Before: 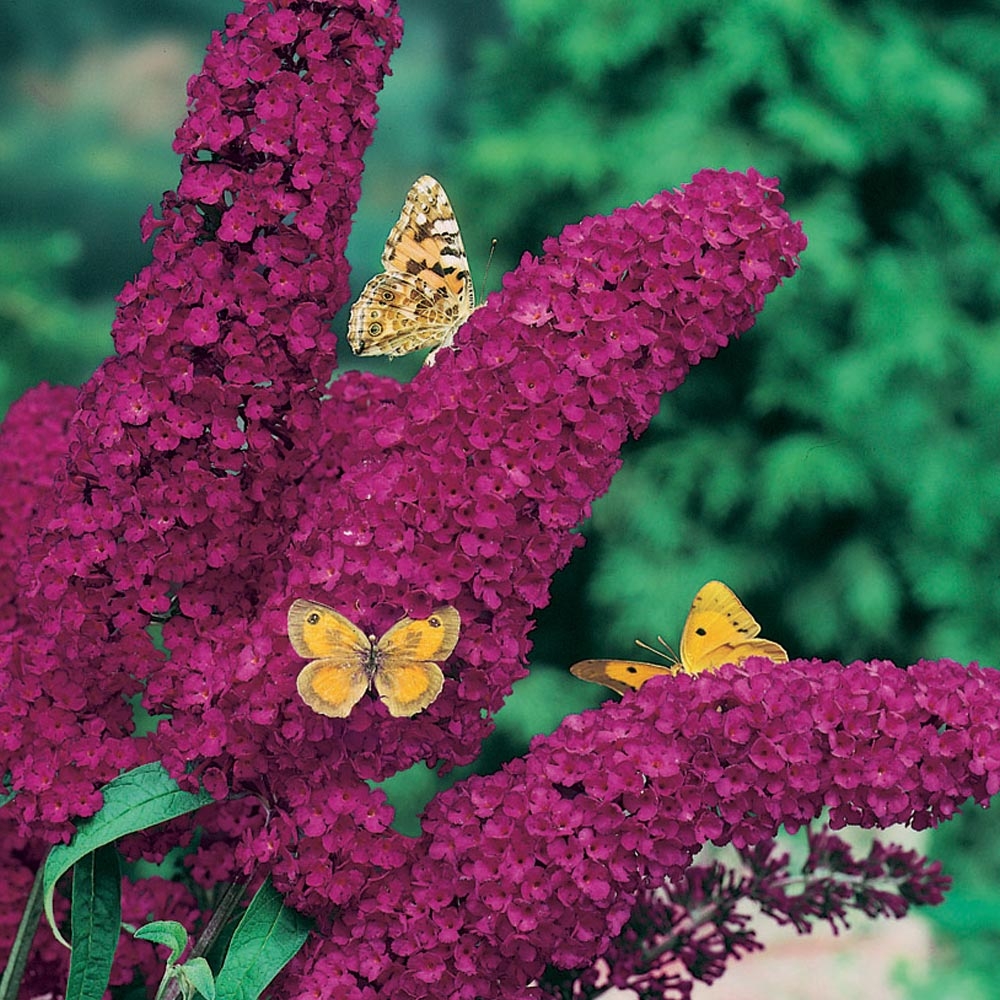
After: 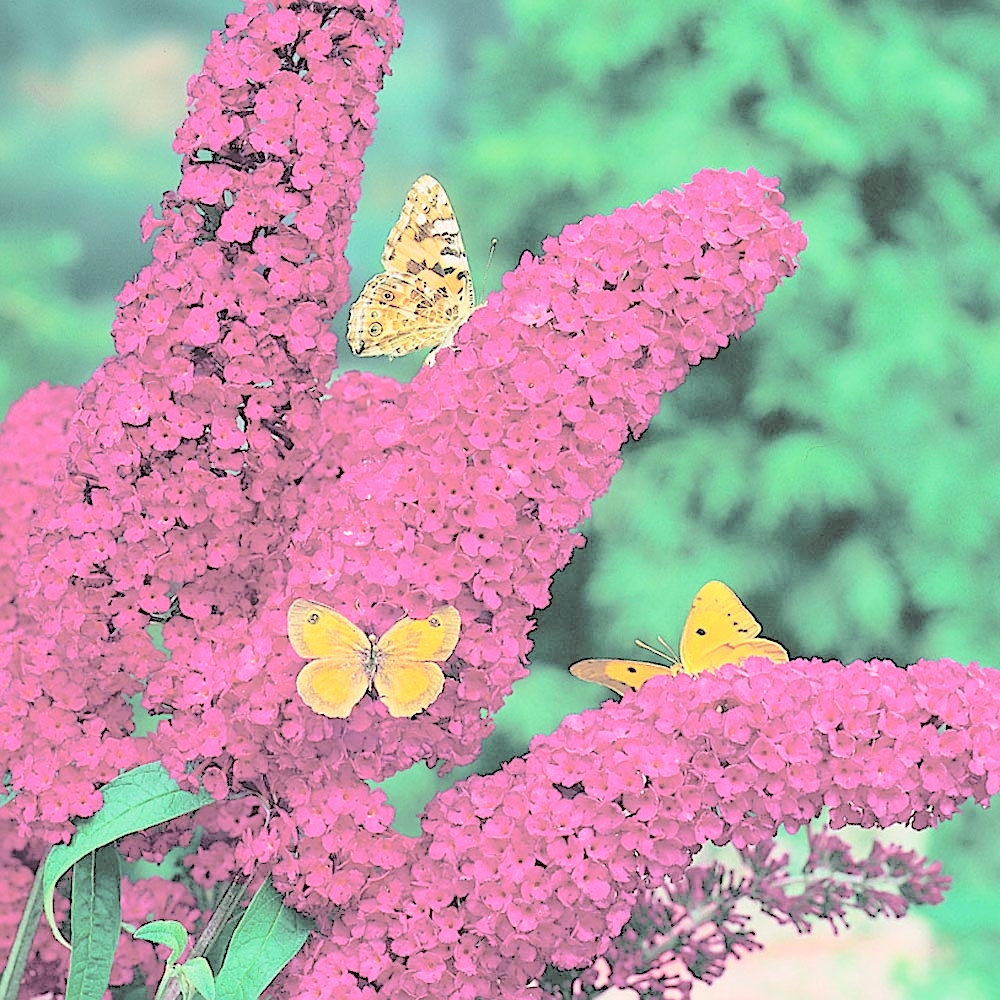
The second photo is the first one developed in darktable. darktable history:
sharpen: on, module defaults
rotate and perspective: automatic cropping off
contrast brightness saturation: brightness 1
